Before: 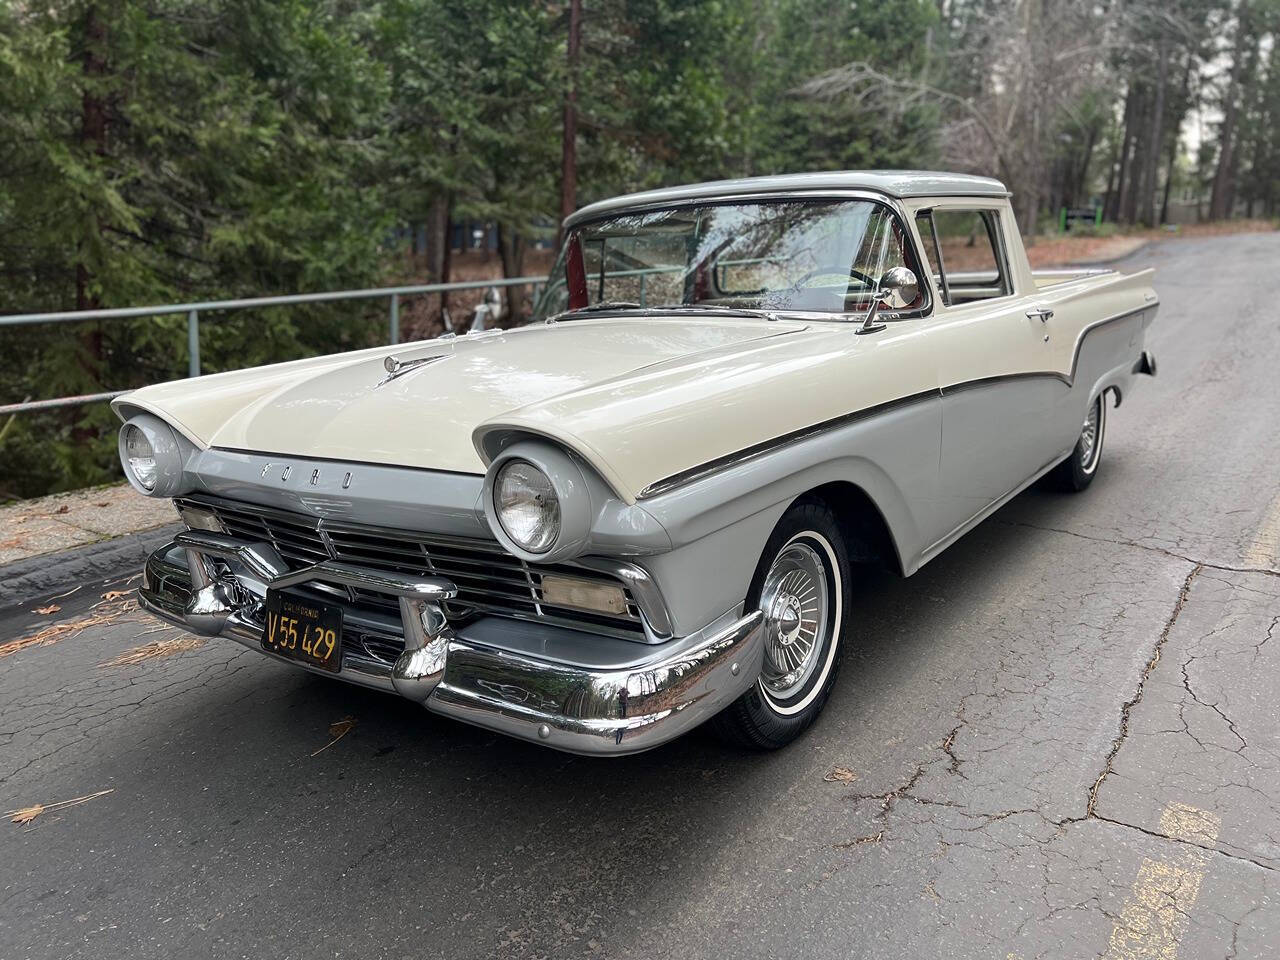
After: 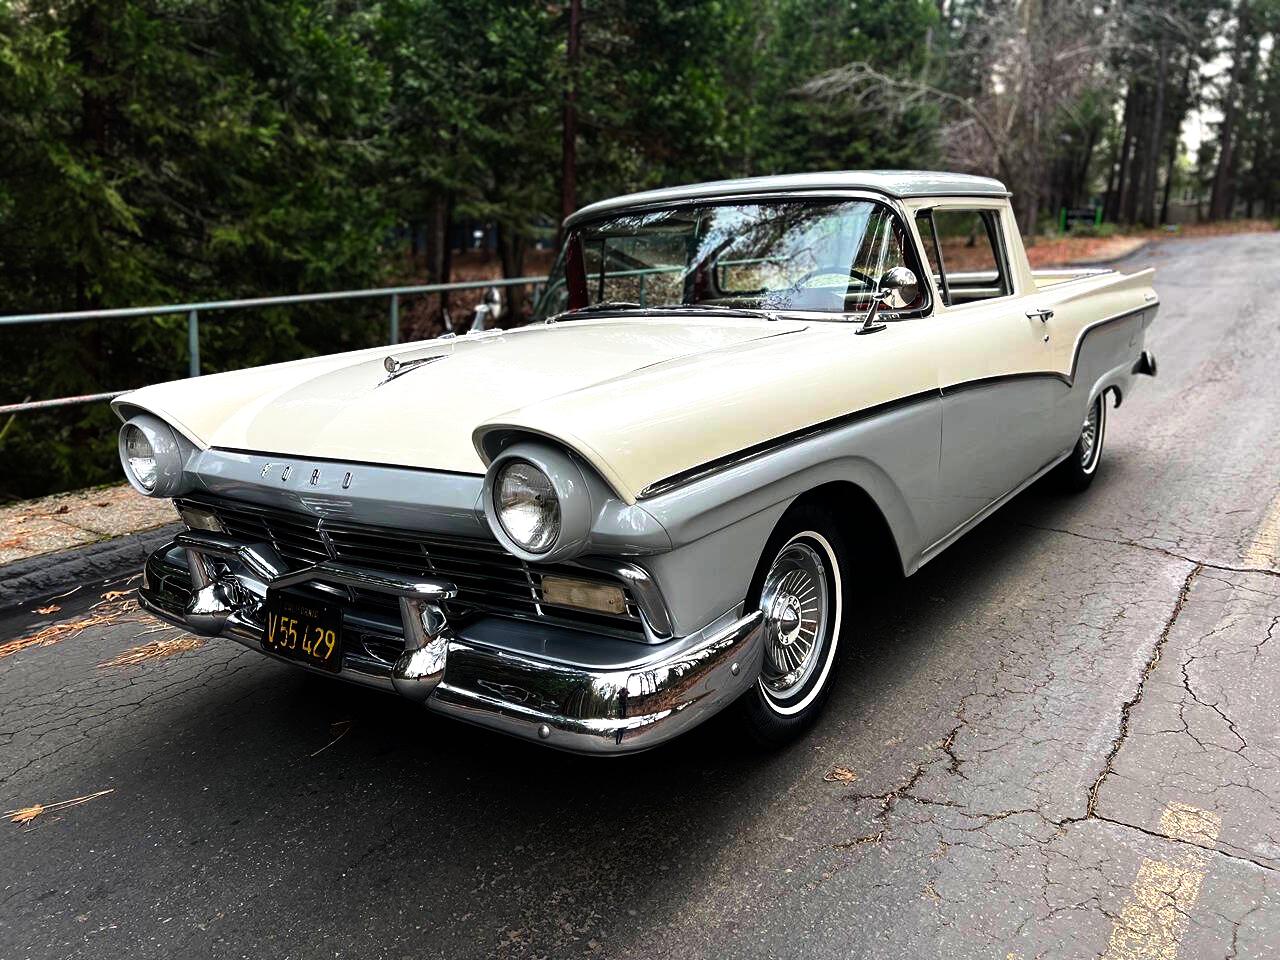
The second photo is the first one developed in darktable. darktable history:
tone curve: curves: ch0 [(0, 0) (0.003, 0.001) (0.011, 0.002) (0.025, 0.002) (0.044, 0.006) (0.069, 0.01) (0.1, 0.017) (0.136, 0.023) (0.177, 0.038) (0.224, 0.066) (0.277, 0.118) (0.335, 0.185) (0.399, 0.264) (0.468, 0.365) (0.543, 0.475) (0.623, 0.606) (0.709, 0.759) (0.801, 0.923) (0.898, 0.999) (1, 1)], preserve colors none
